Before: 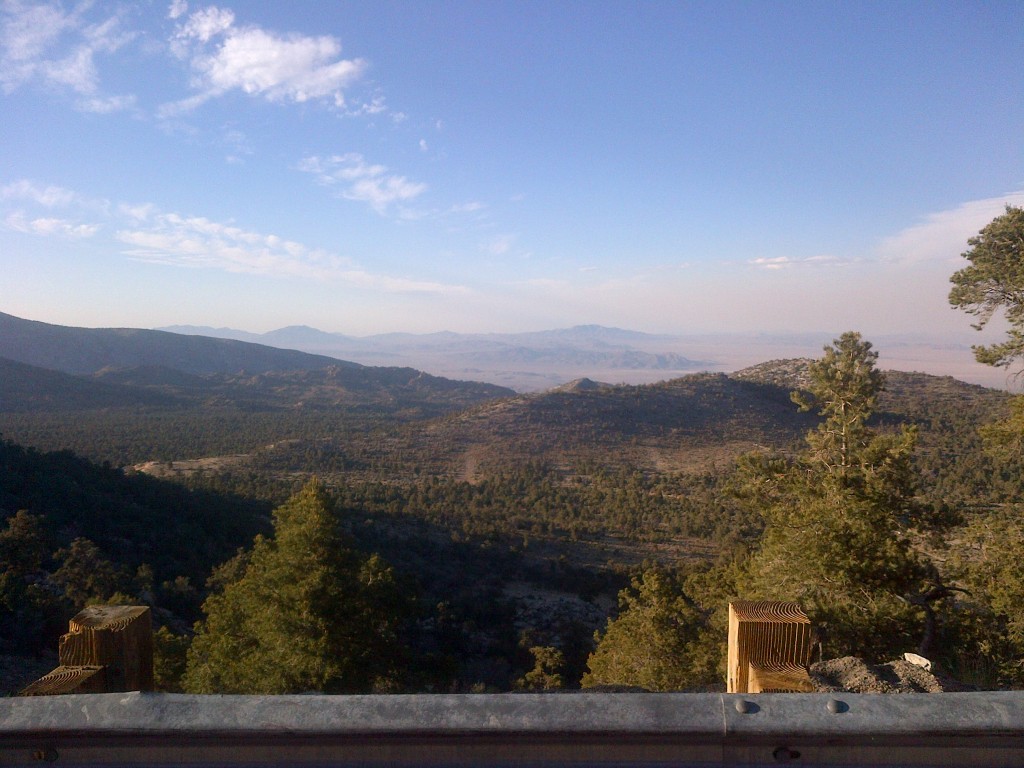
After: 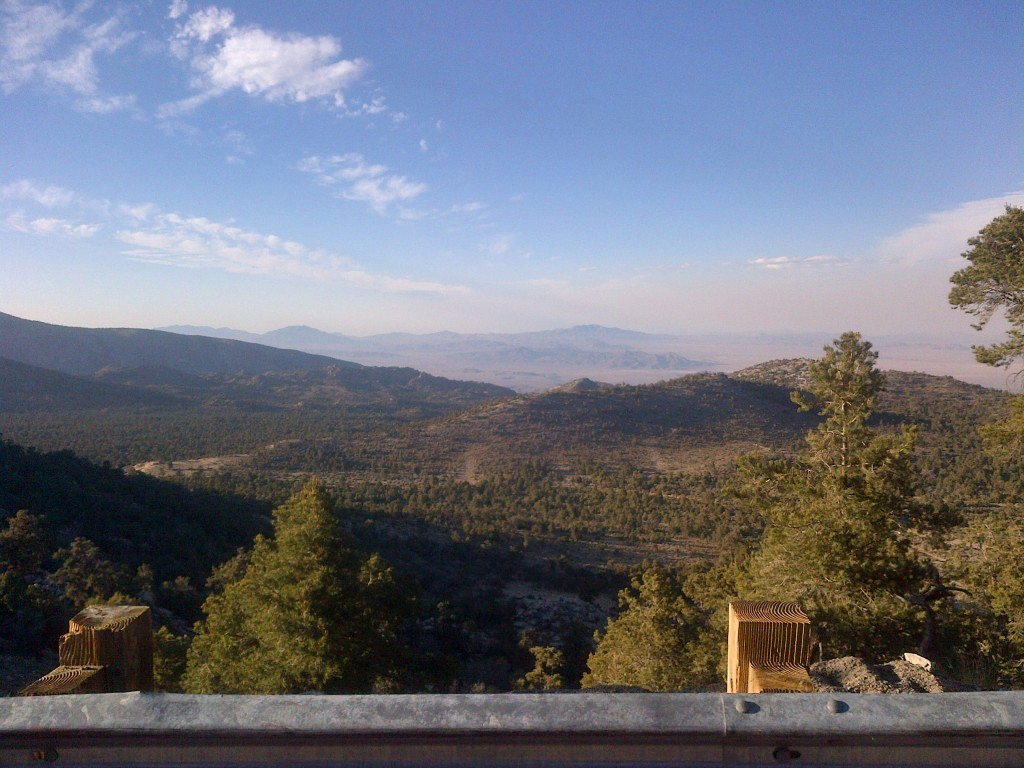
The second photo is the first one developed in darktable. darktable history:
shadows and highlights: shadows 43.71, white point adjustment -1.46, soften with gaussian
exposure: exposure 0.014 EV, compensate highlight preservation false
